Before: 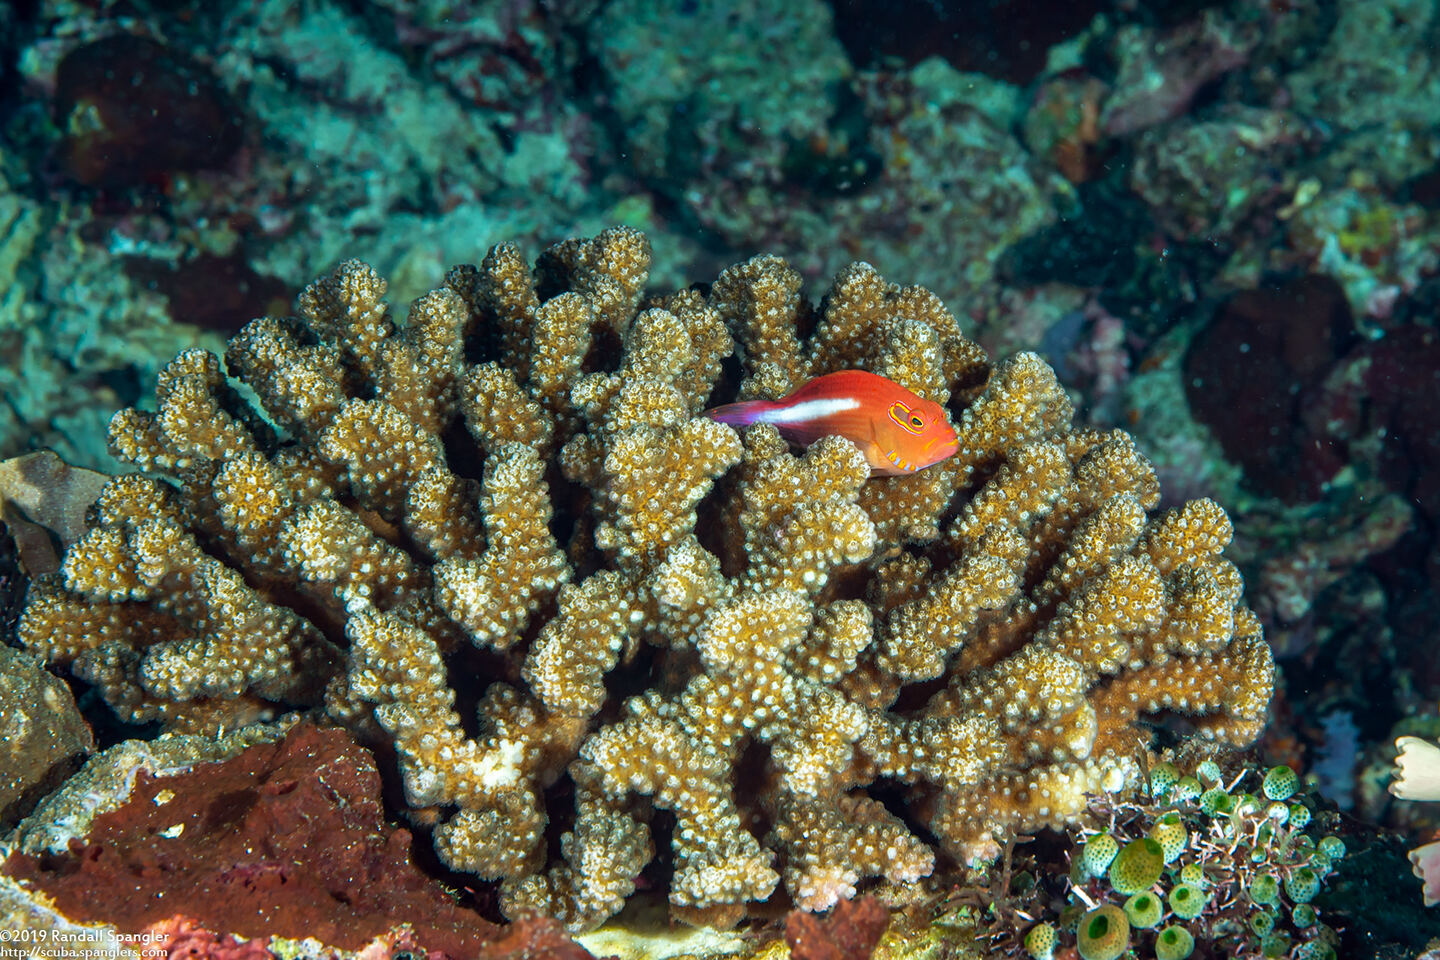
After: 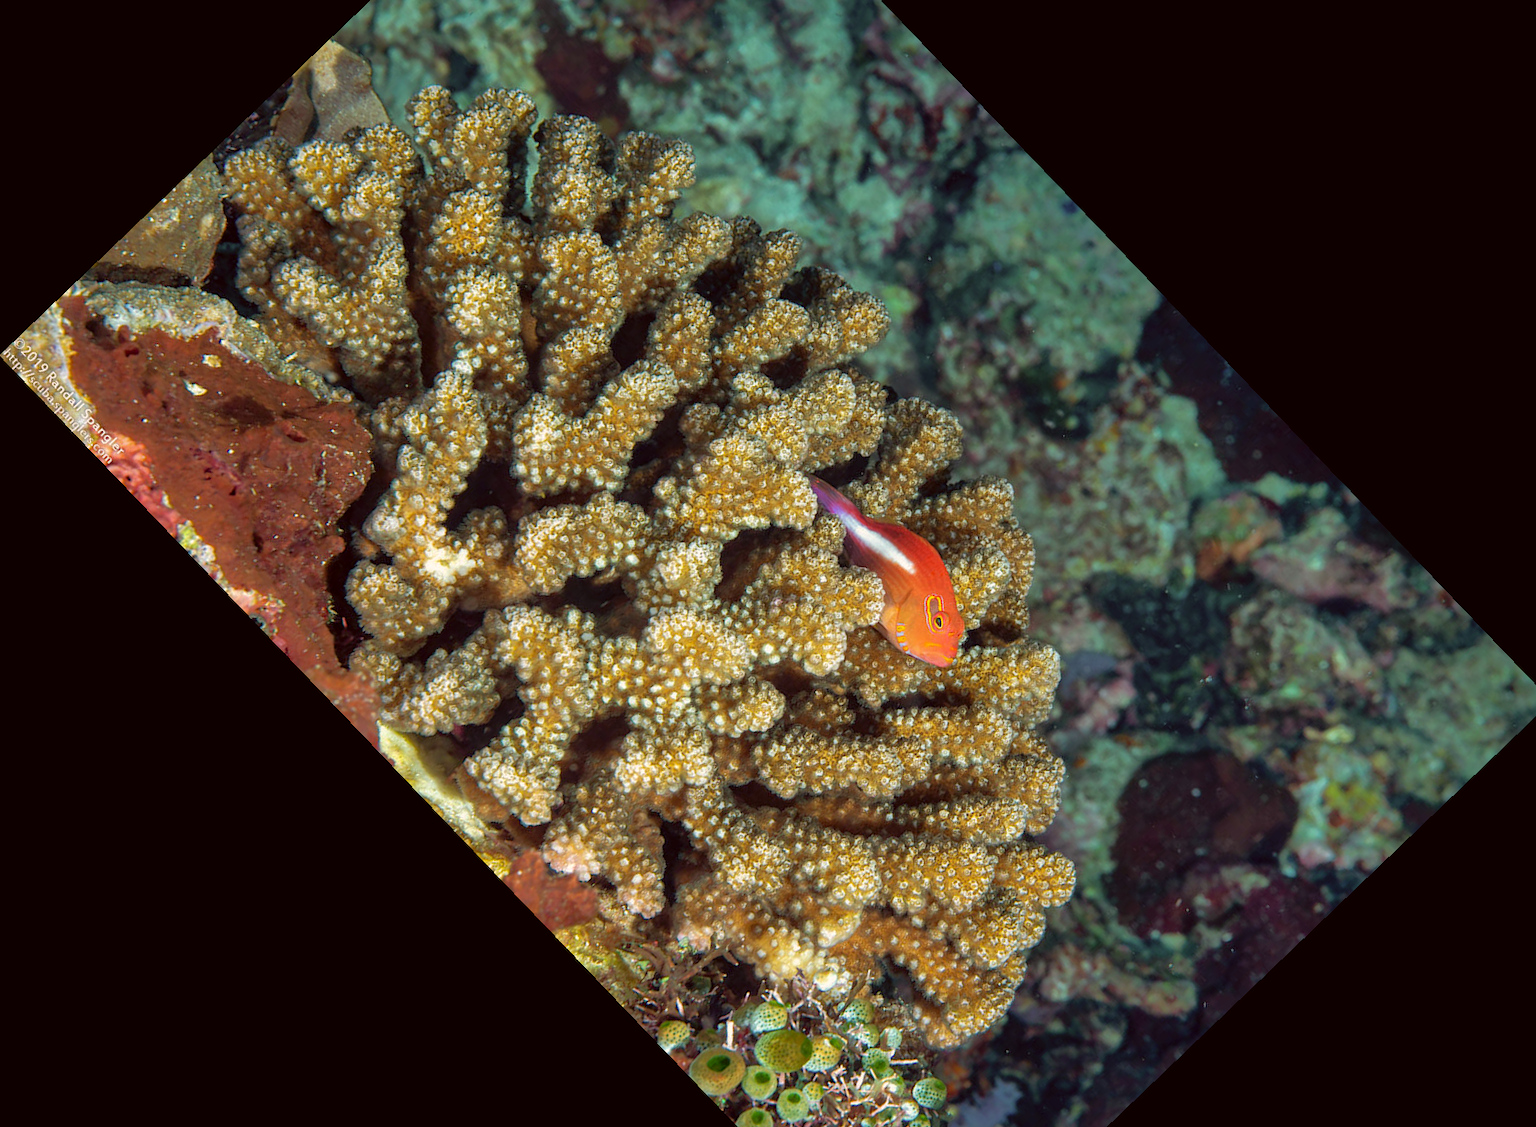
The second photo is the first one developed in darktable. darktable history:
shadows and highlights: on, module defaults
color correction: highlights a* 6.27, highlights b* 8.19, shadows a* 5.94, shadows b* 7.23, saturation 0.9
crop and rotate: angle -46.26°, top 16.234%, right 0.912%, bottom 11.704%
